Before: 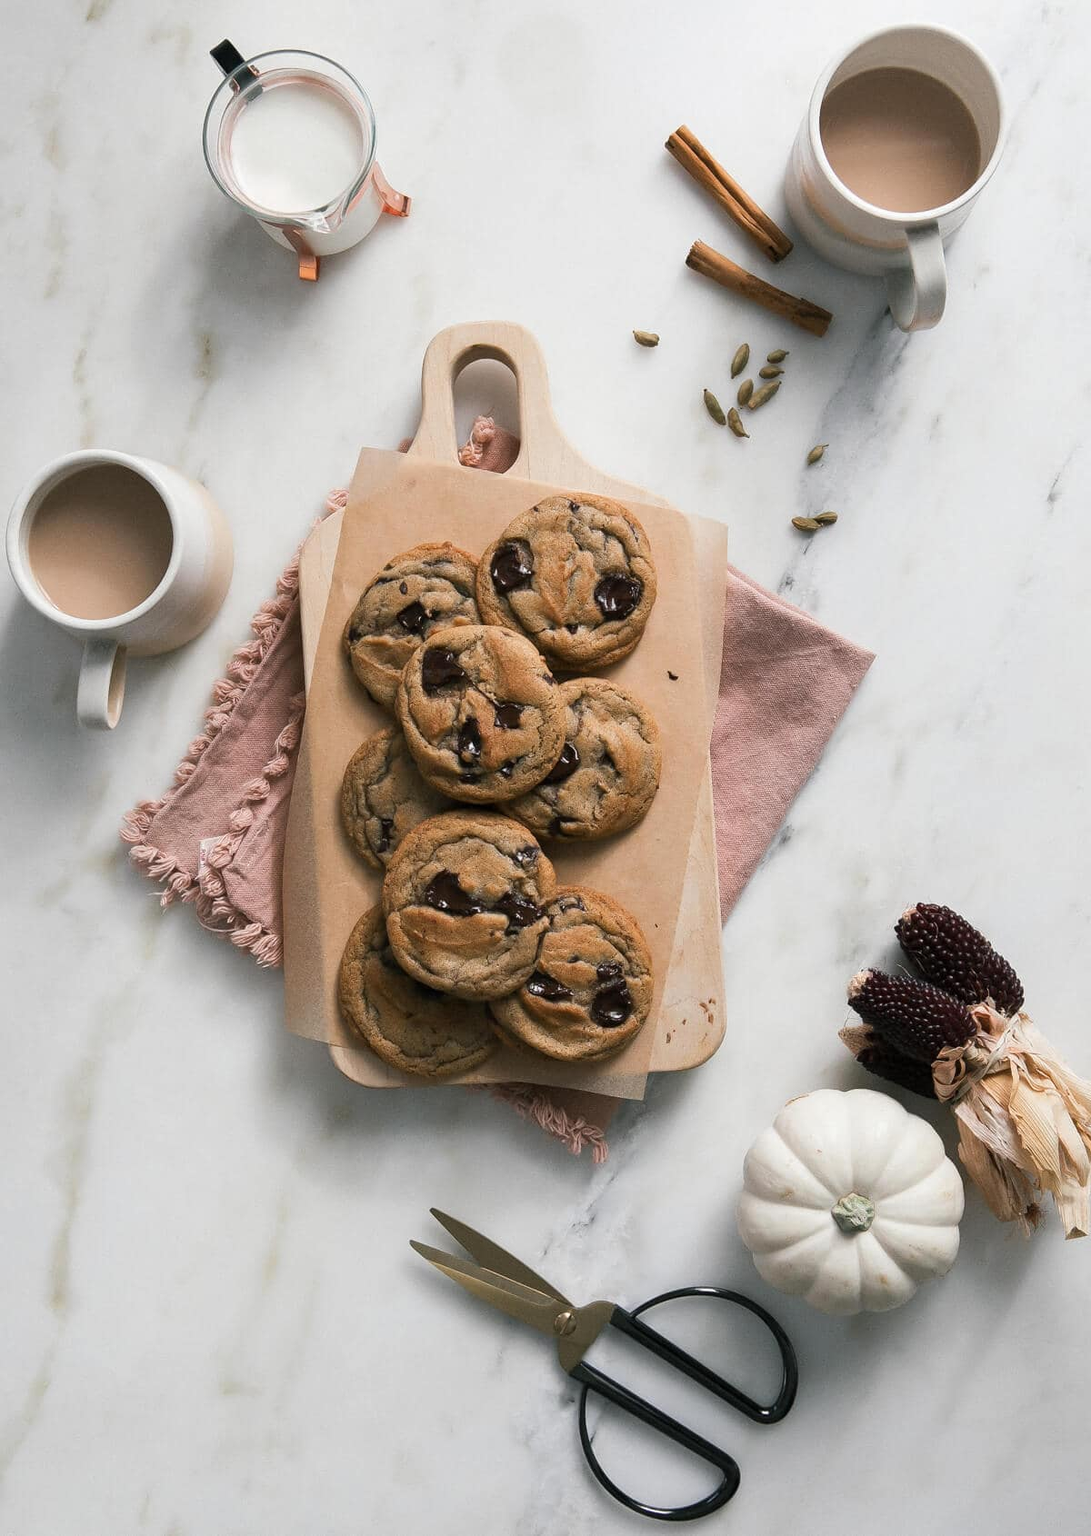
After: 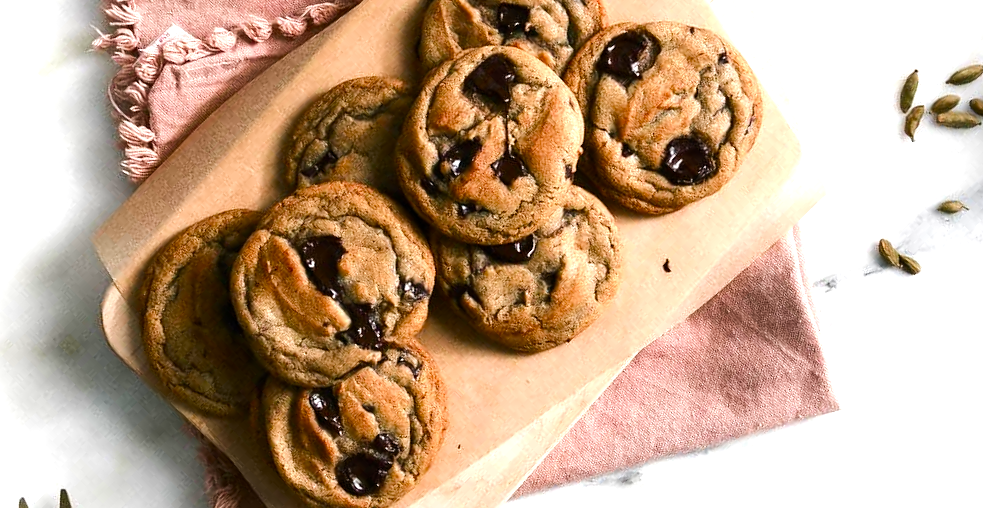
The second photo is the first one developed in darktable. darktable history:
contrast brightness saturation: saturation 0.502
color balance rgb: perceptual saturation grading › global saturation 20%, perceptual saturation grading › highlights -50.088%, perceptual saturation grading › shadows 30.136%, perceptual brilliance grading › highlights 6.513%, perceptual brilliance grading › mid-tones 17.259%, perceptual brilliance grading › shadows -5.375%, global vibrance -24.626%
tone equalizer: -8 EV -0.751 EV, -7 EV -0.729 EV, -6 EV -0.61 EV, -5 EV -0.372 EV, -3 EV 0.37 EV, -2 EV 0.6 EV, -1 EV 0.696 EV, +0 EV 0.732 EV, edges refinement/feathering 500, mask exposure compensation -1.57 EV, preserve details no
crop and rotate: angle -45.35°, top 16.265%, right 0.991%, bottom 11.66%
velvia: strength 15.28%
